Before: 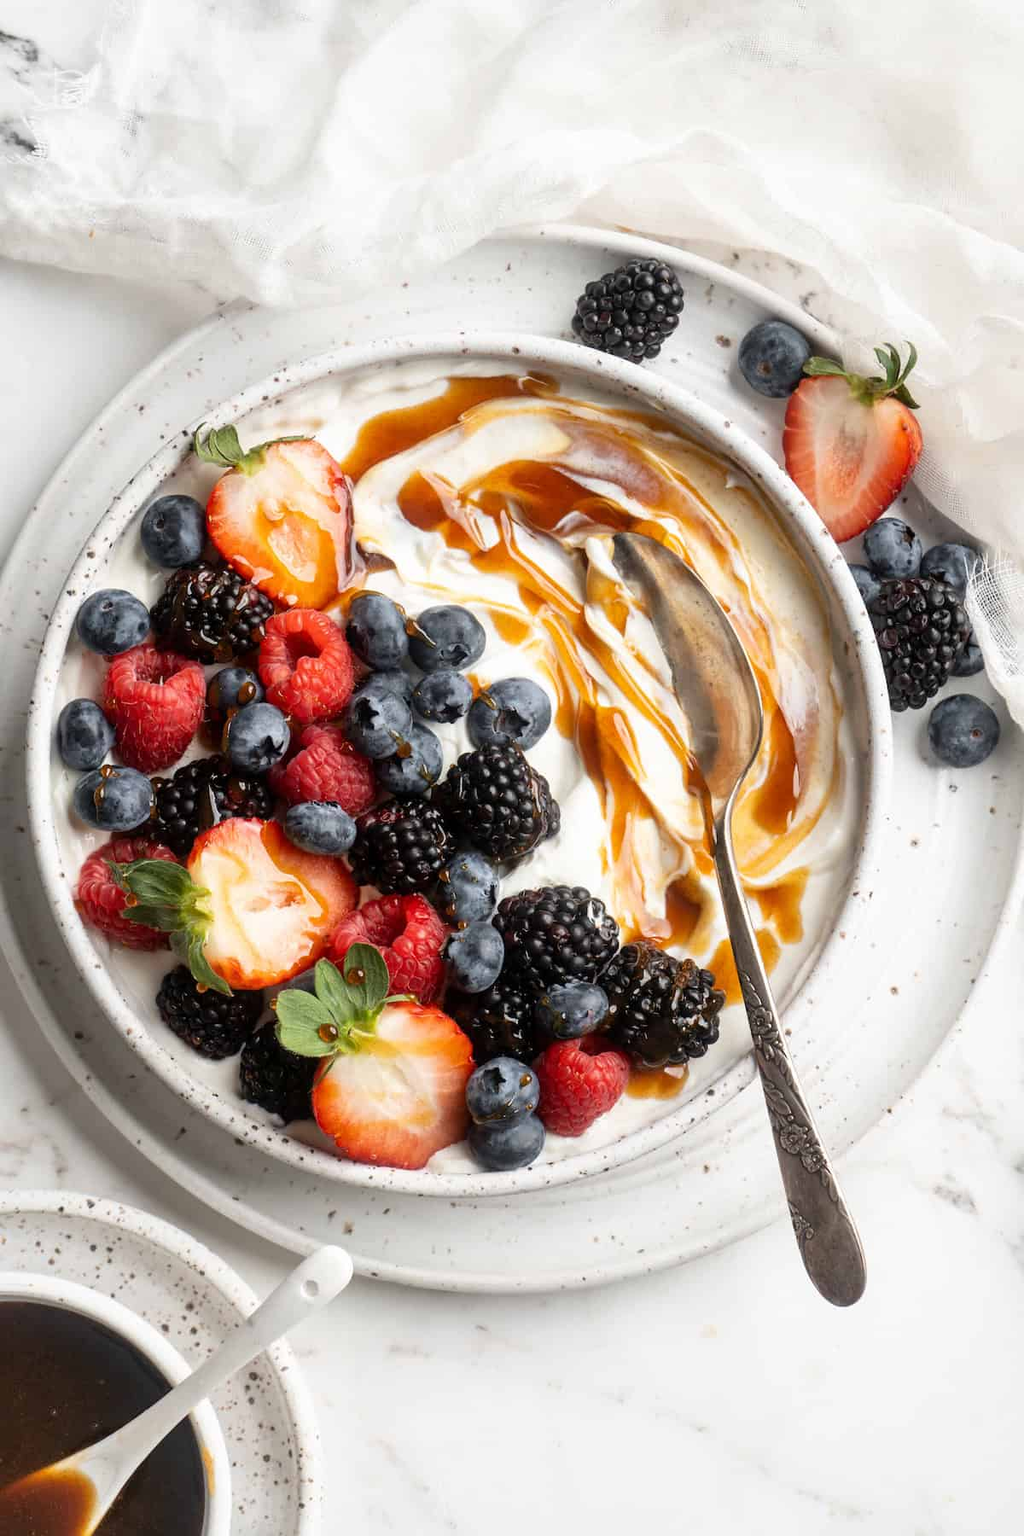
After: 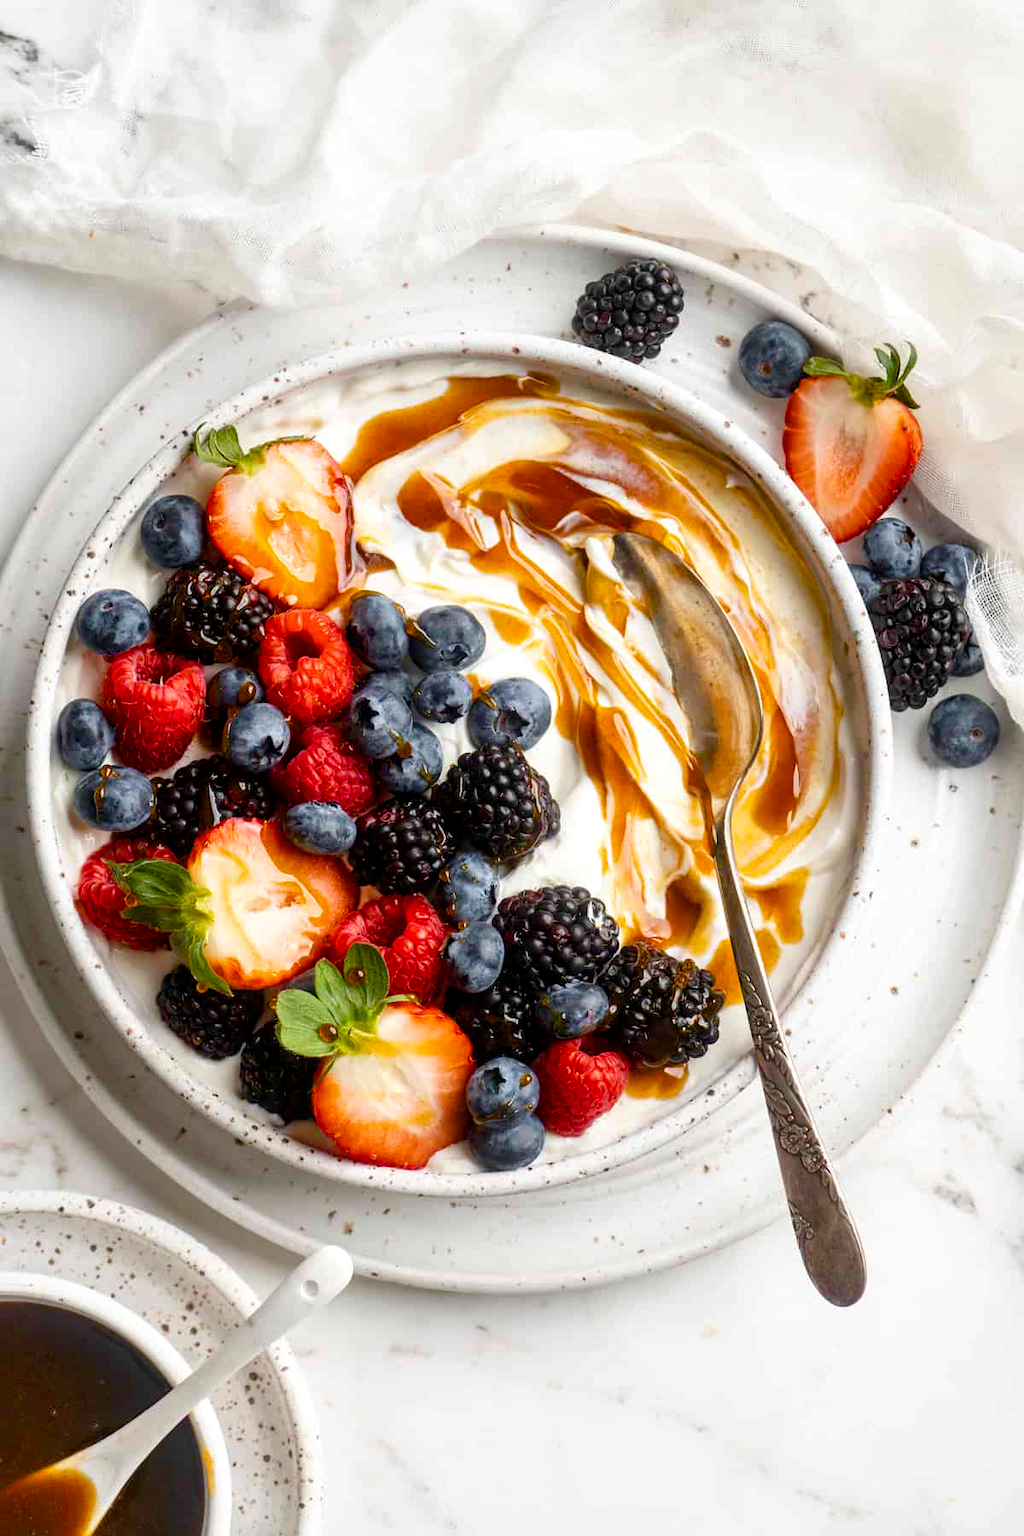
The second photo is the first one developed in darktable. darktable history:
color balance rgb: perceptual saturation grading › global saturation 20%, perceptual saturation grading › highlights -25%, perceptual saturation grading › shadows 50.52%, global vibrance 40.24%
local contrast: highlights 100%, shadows 100%, detail 120%, midtone range 0.2
